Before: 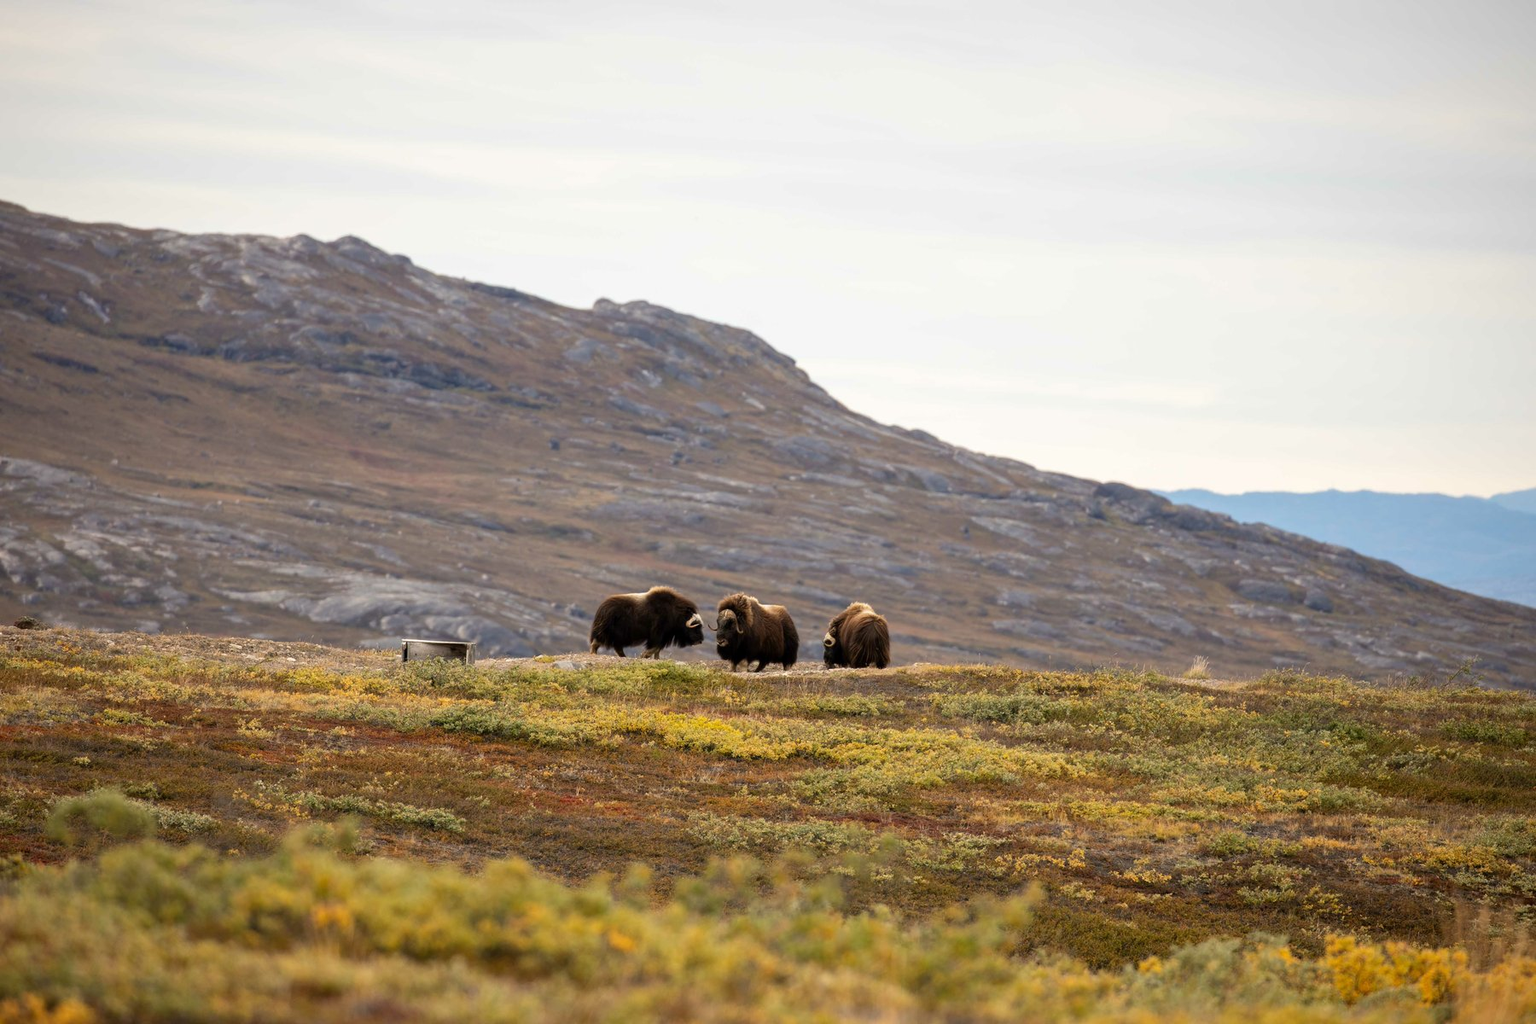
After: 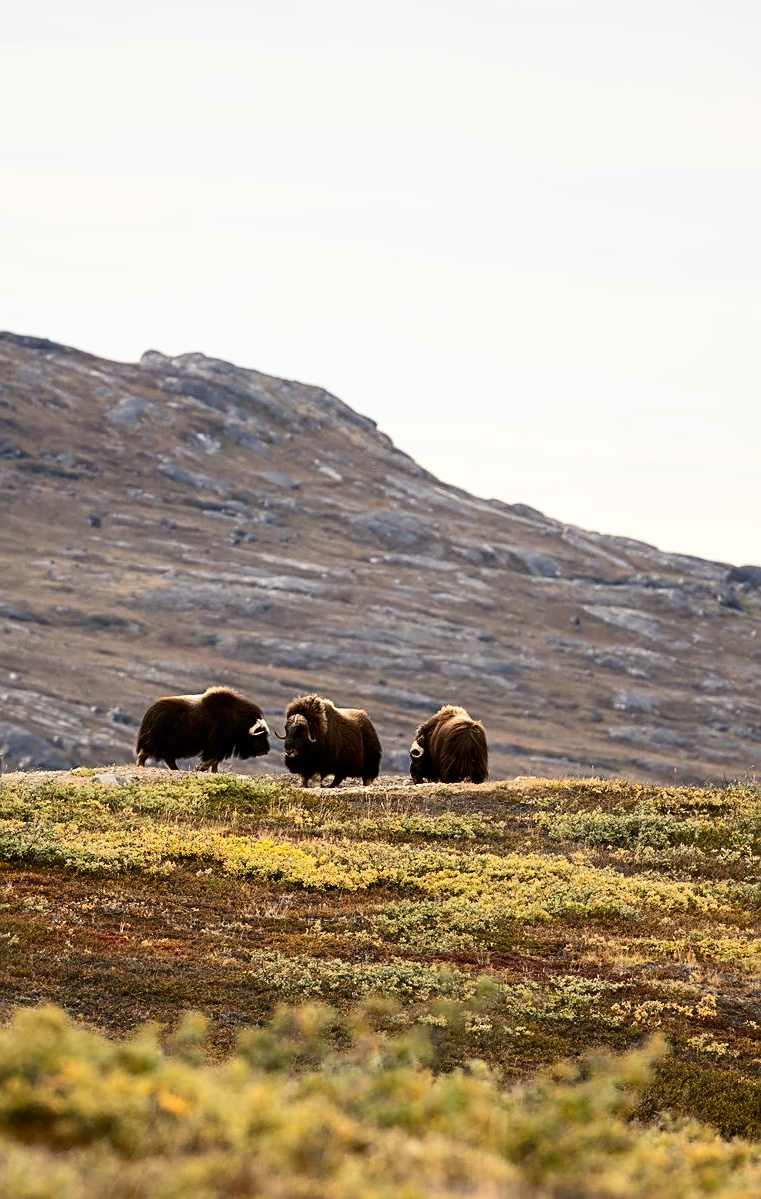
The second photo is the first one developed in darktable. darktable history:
contrast brightness saturation: contrast 0.293
sharpen: on, module defaults
crop: left 30.839%, right 26.88%
